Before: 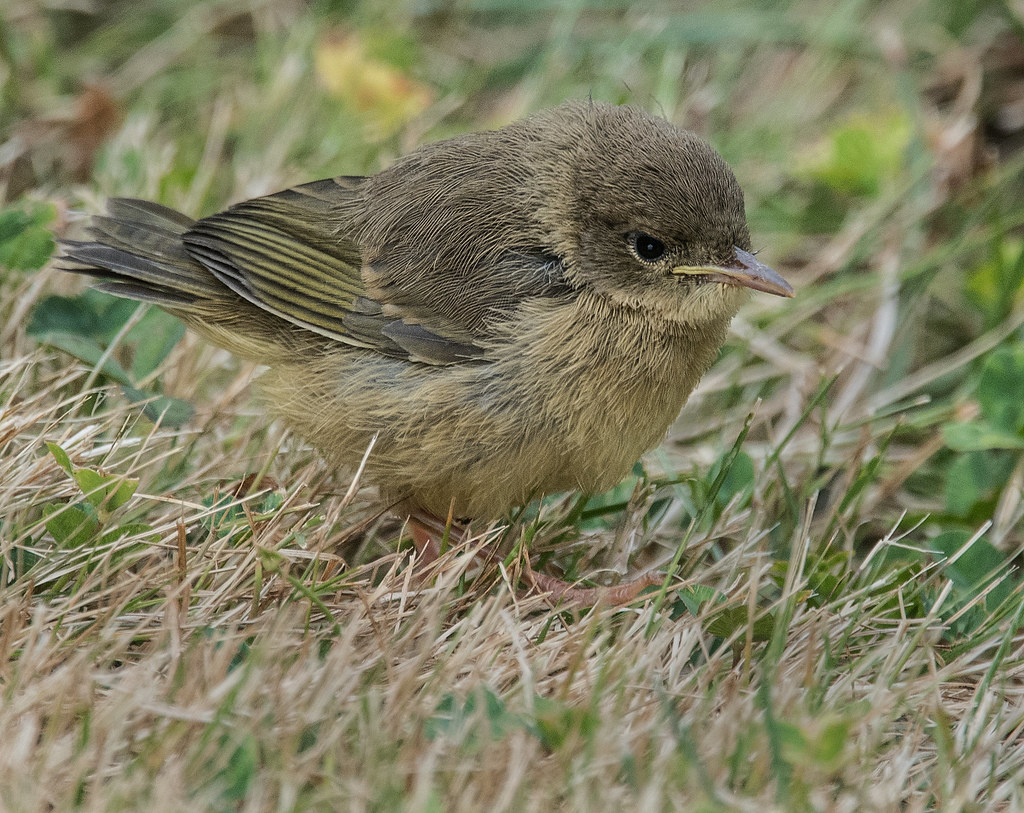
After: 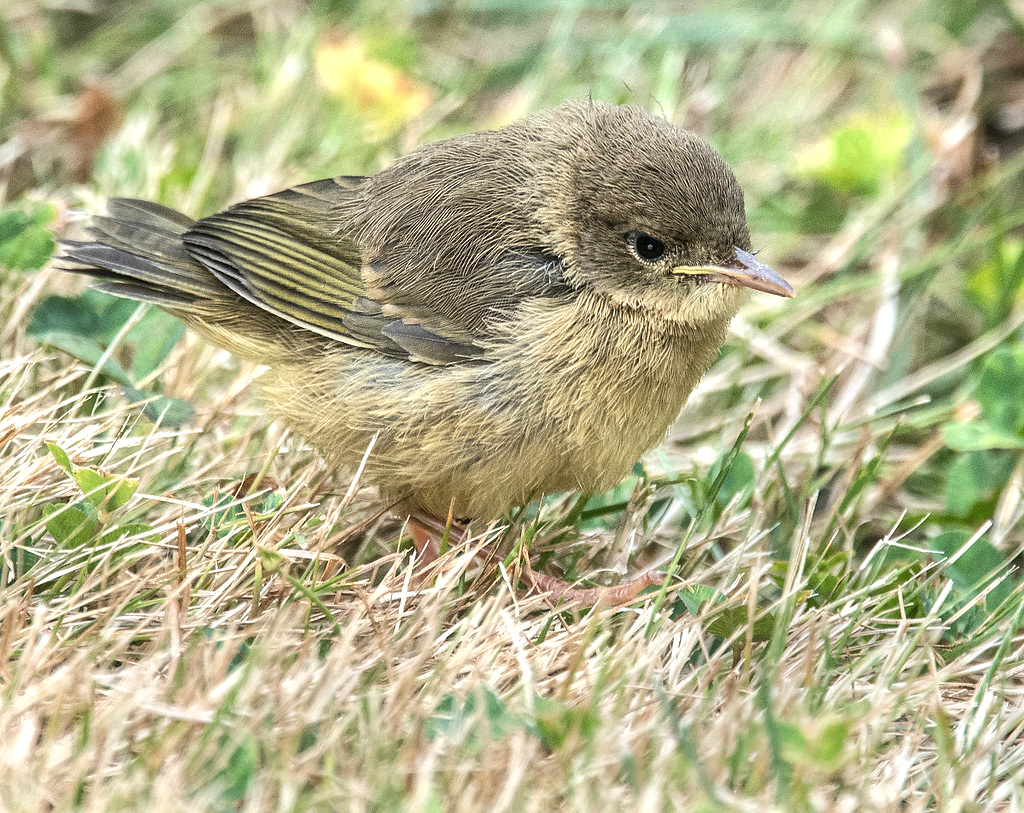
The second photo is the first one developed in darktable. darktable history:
exposure: black level correction 0, exposure 1.096 EV, compensate exposure bias true, compensate highlight preservation false
local contrast: mode bilateral grid, contrast 20, coarseness 50, detail 120%, midtone range 0.2
